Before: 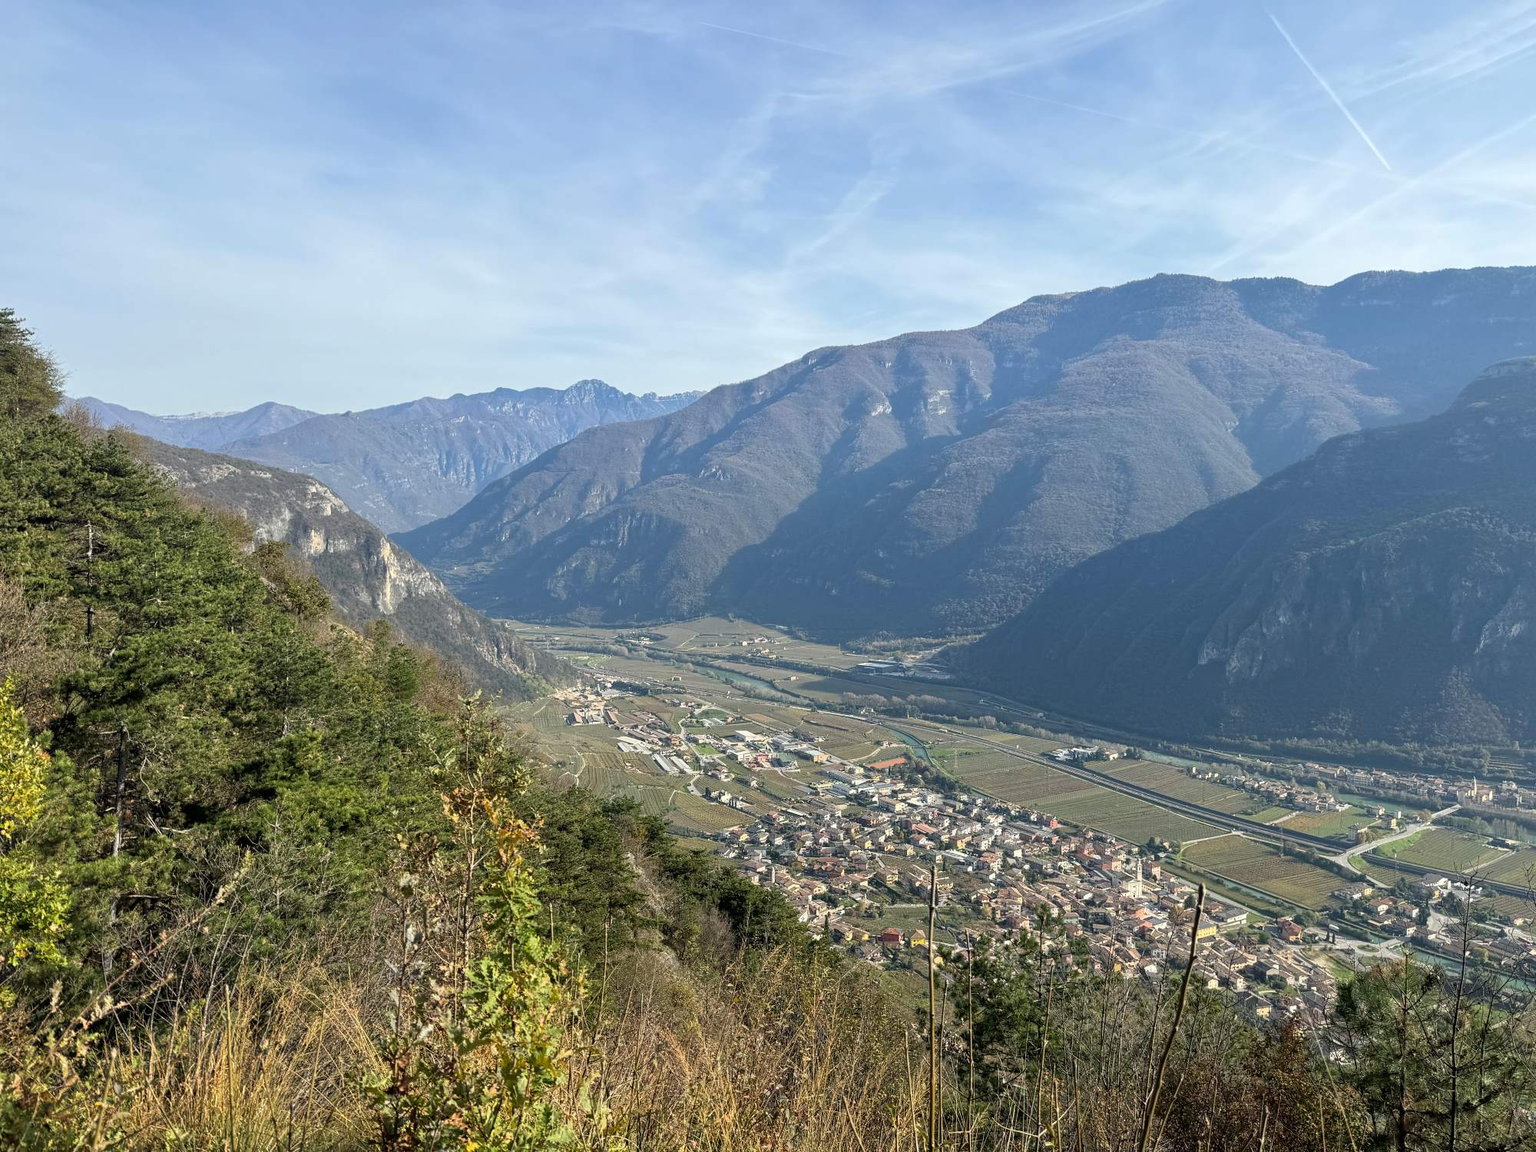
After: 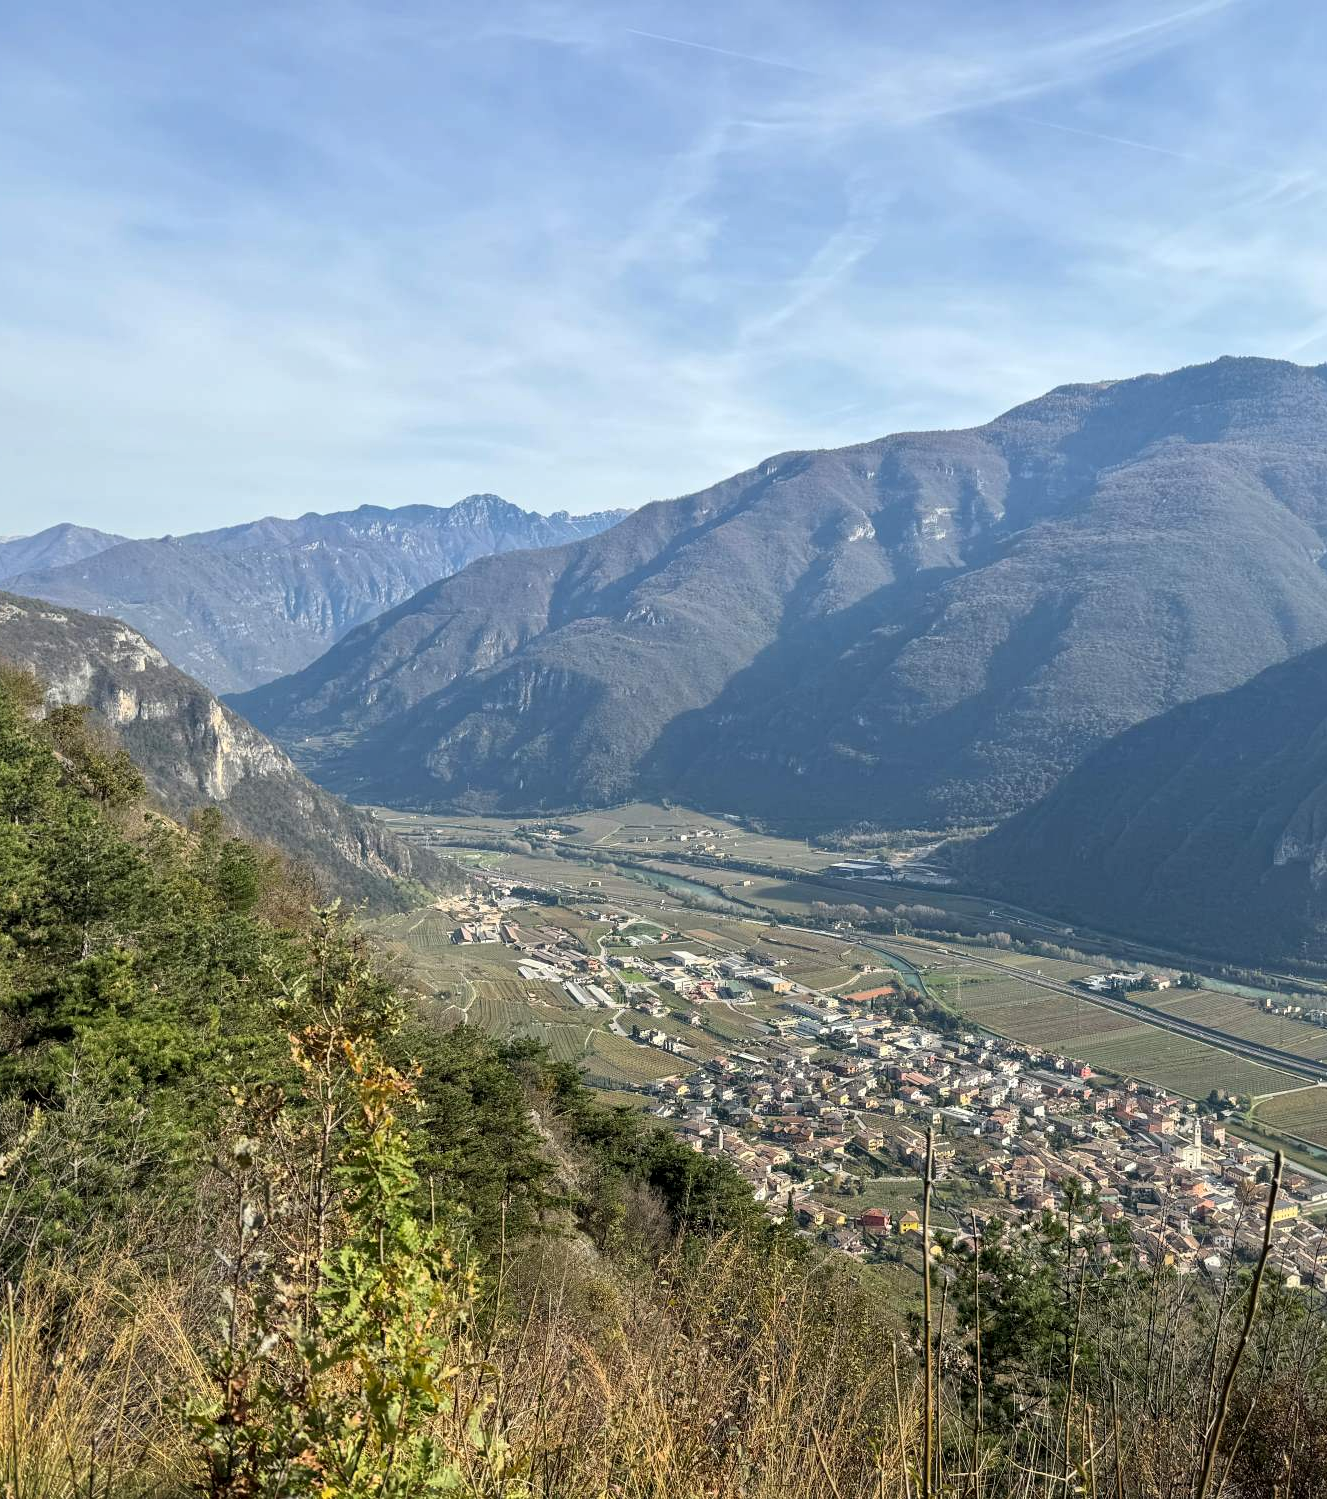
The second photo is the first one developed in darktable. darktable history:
crop and rotate: left 14.338%, right 19.298%
tone equalizer: mask exposure compensation -0.5 EV
local contrast: mode bilateral grid, contrast 21, coarseness 49, detail 119%, midtone range 0.2
